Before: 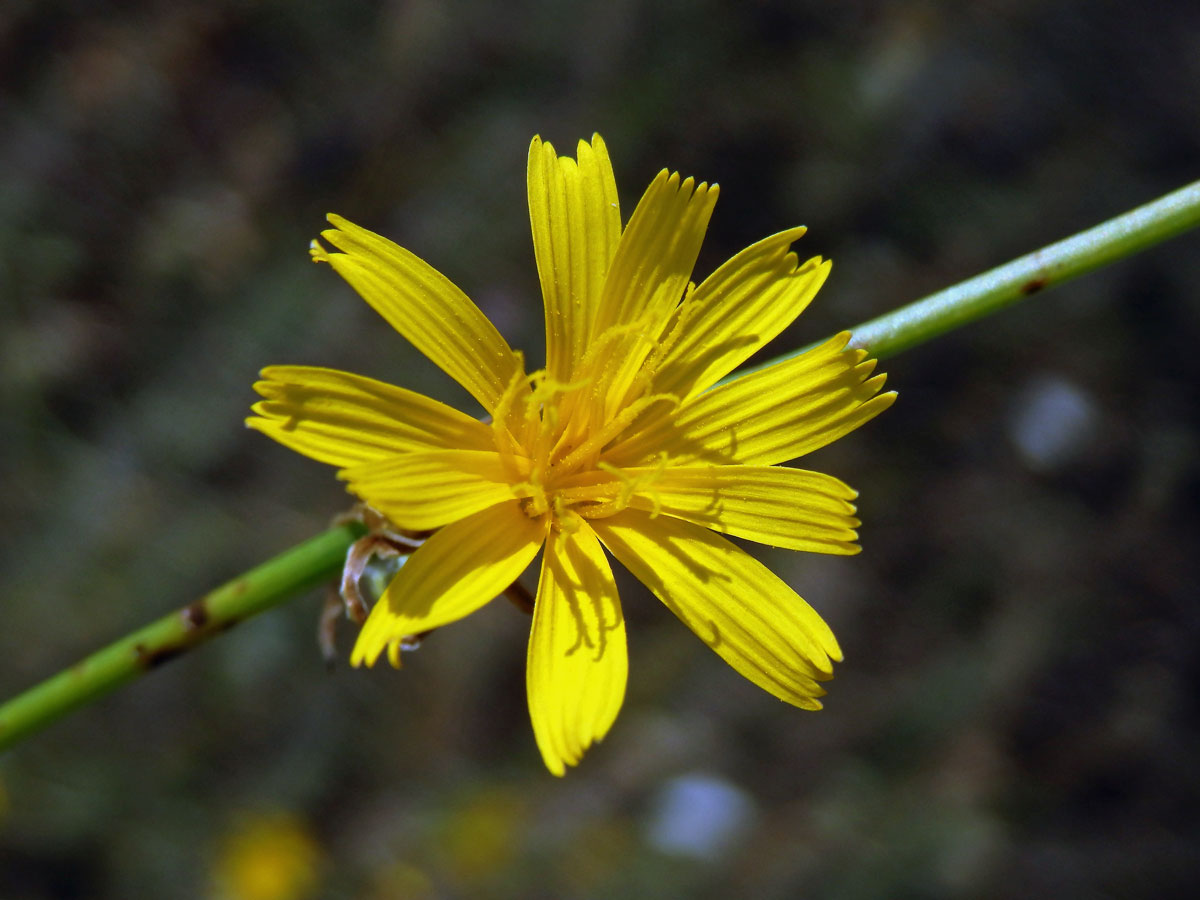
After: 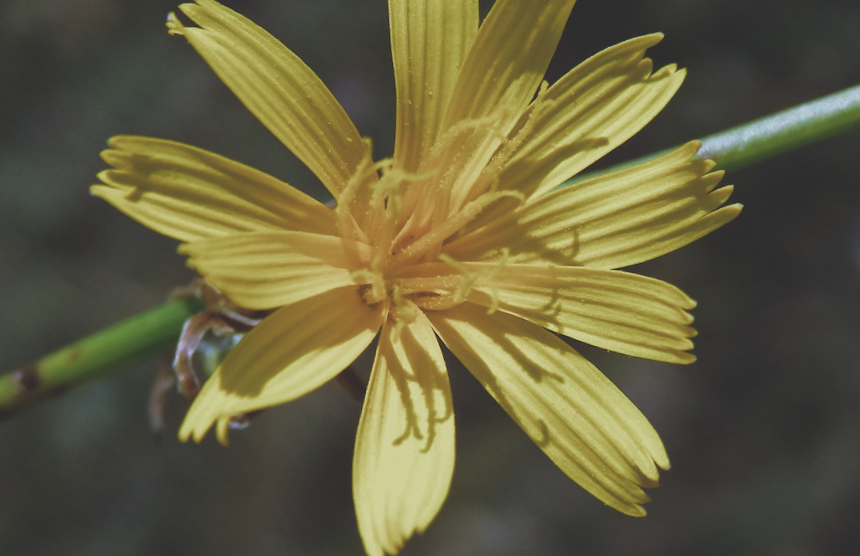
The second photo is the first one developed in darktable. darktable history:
filmic rgb: black relative exposure -16 EV, white relative exposure 2.9 EV, hardness 9.96, color science v4 (2020), iterations of high-quality reconstruction 0
exposure: black level correction -0.037, exposure -0.495 EV, compensate highlight preservation false
crop and rotate: angle -3.99°, left 9.866%, top 20.771%, right 11.978%, bottom 11.828%
